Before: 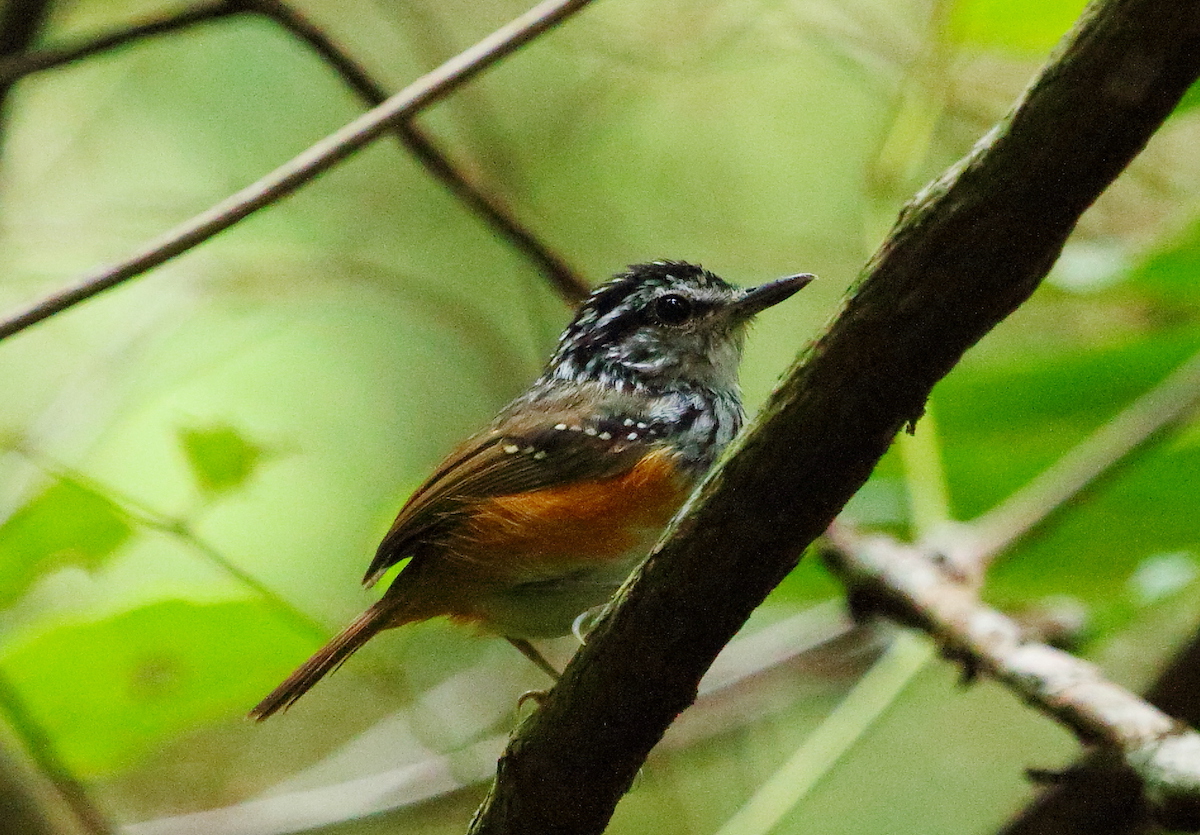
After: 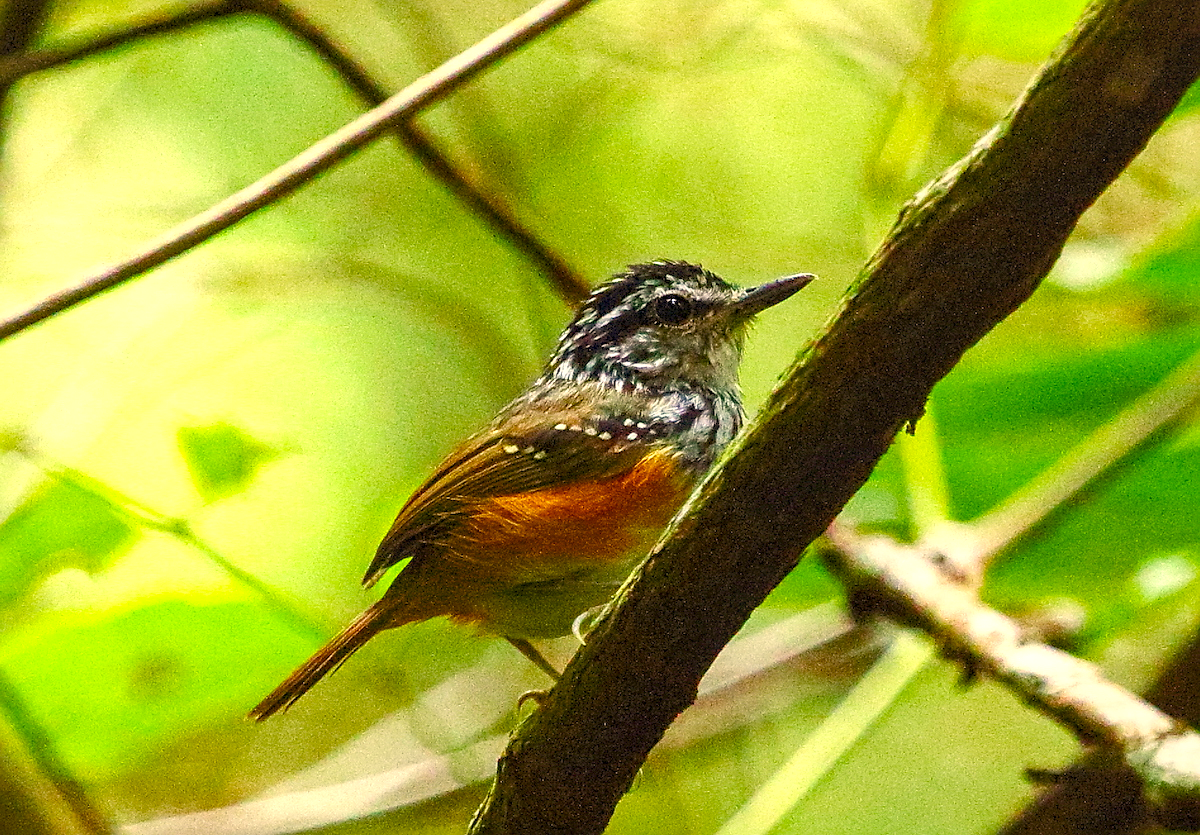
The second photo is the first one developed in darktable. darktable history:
color balance rgb: highlights gain › luminance 15.127%, highlights gain › chroma 3.977%, highlights gain › hue 208.21°, perceptual saturation grading › global saturation 20%, perceptual saturation grading › highlights -25.101%, perceptual saturation grading › shadows 24.334%, perceptual brilliance grading › global brilliance 15.598%, perceptual brilliance grading › shadows -35.409%, global vibrance 24.352%, contrast -25.1%
sharpen: on, module defaults
shadows and highlights: shadows 25.34, white point adjustment -2.87, highlights -29.69, shadows color adjustment 99.13%, highlights color adjustment 0.547%
color correction: highlights a* 22.16, highlights b* 22.39
local contrast: on, module defaults
exposure: exposure 0.658 EV, compensate highlight preservation false
